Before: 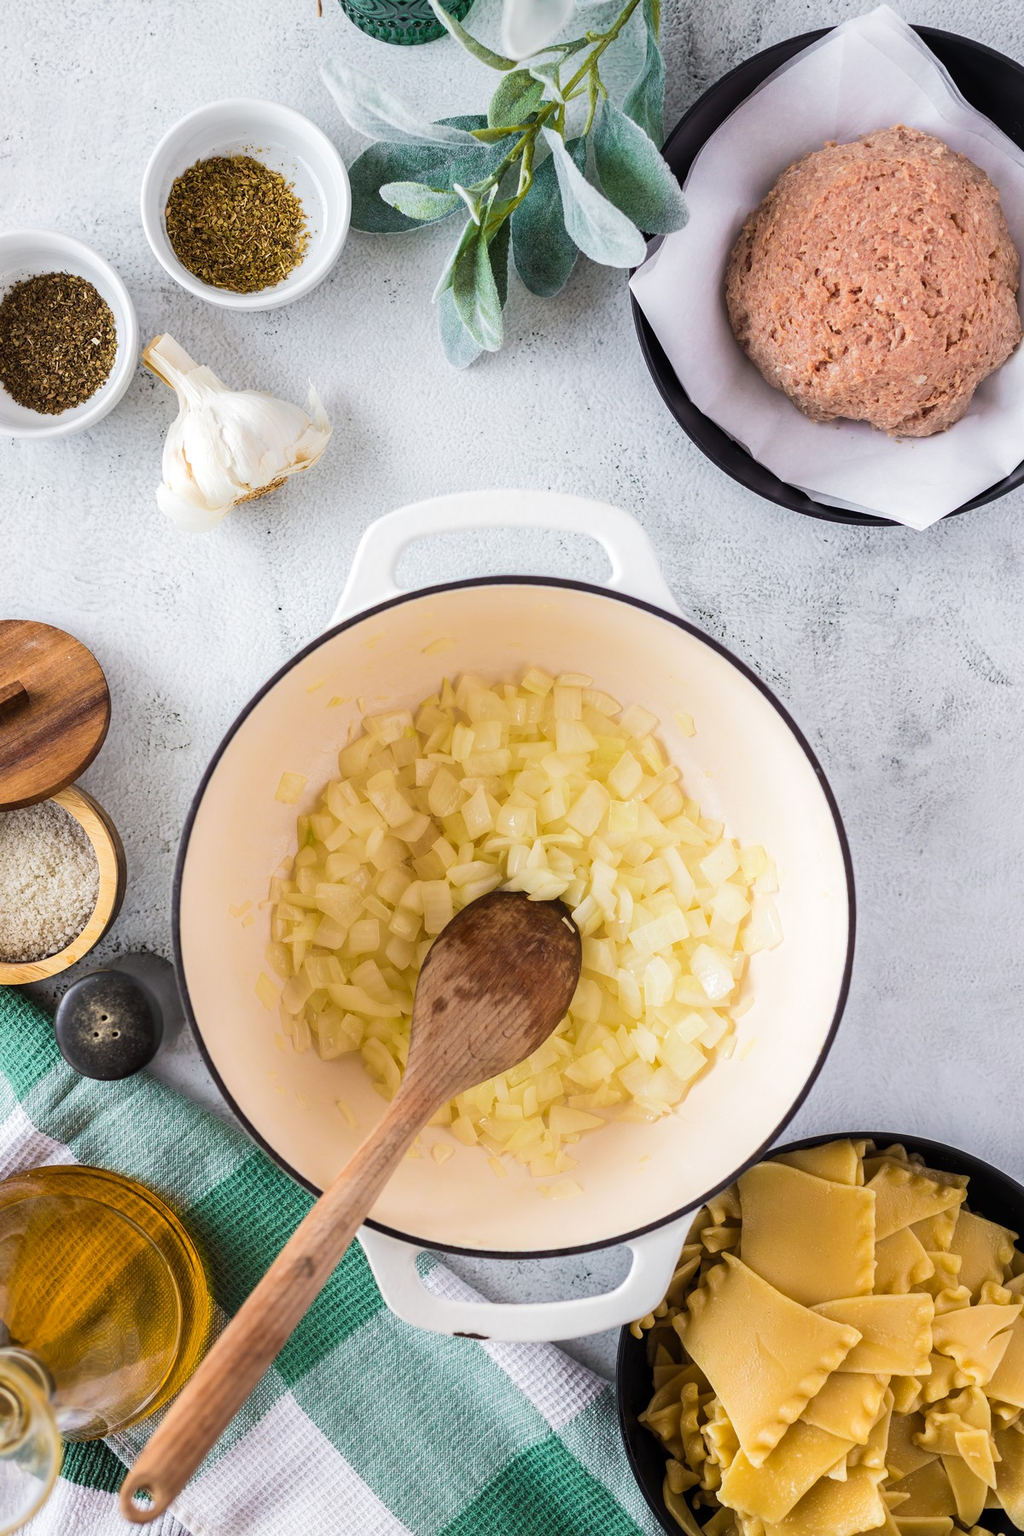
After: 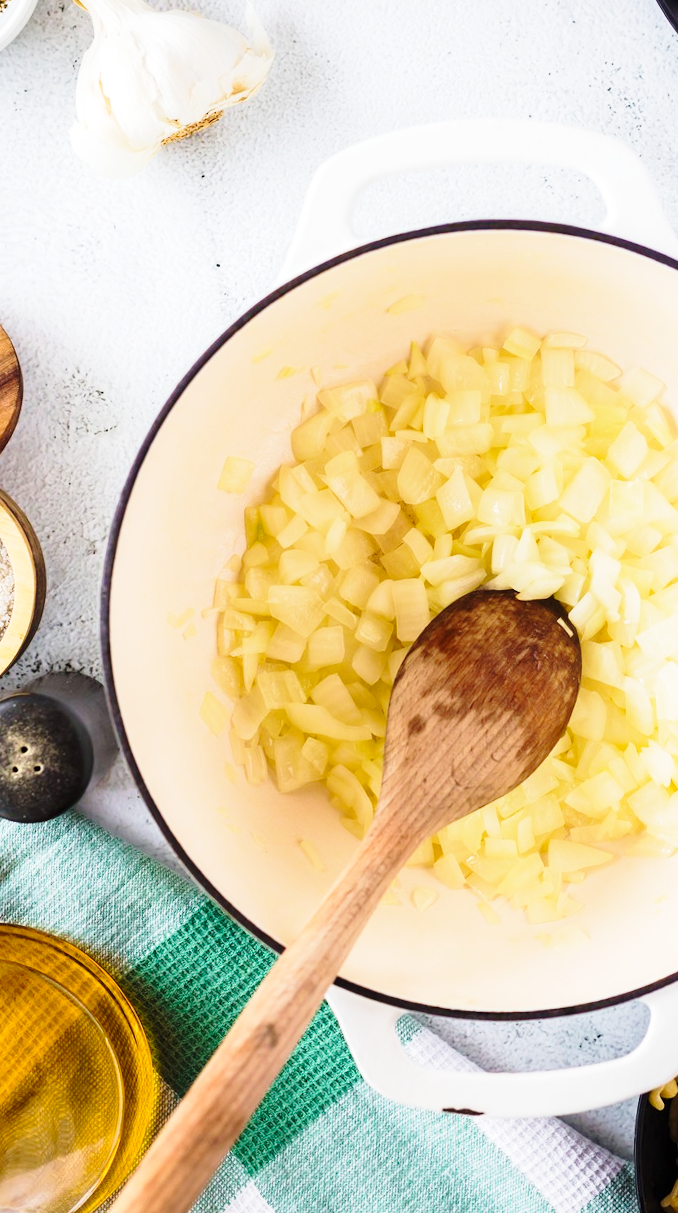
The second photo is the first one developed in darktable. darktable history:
velvia: on, module defaults
crop: left 8.966%, top 23.852%, right 34.699%, bottom 4.703%
base curve: curves: ch0 [(0, 0) (0.028, 0.03) (0.121, 0.232) (0.46, 0.748) (0.859, 0.968) (1, 1)], preserve colors none
rotate and perspective: rotation -1.42°, crop left 0.016, crop right 0.984, crop top 0.035, crop bottom 0.965
